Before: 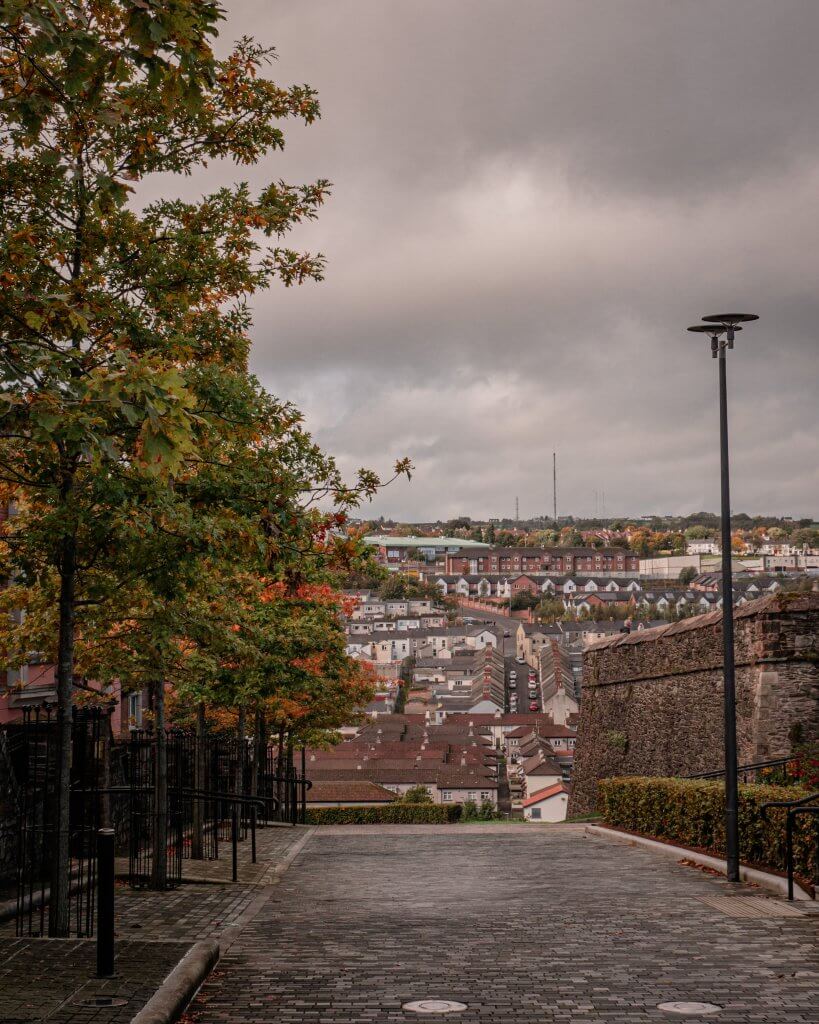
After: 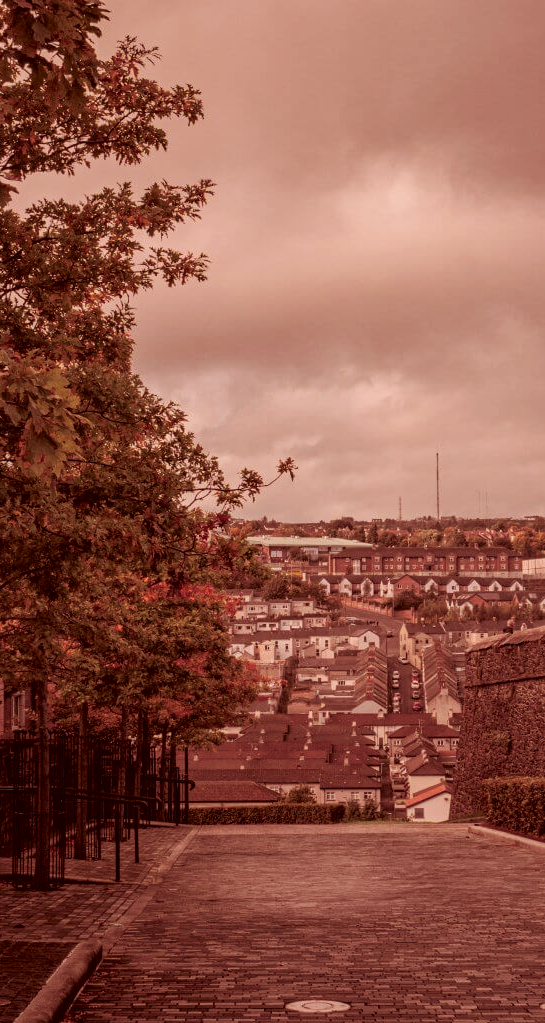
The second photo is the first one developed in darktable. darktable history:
color correction: highlights a* 9.03, highlights b* 8.71, shadows a* 40, shadows b* 40, saturation 0.8
crop and rotate: left 14.292%, right 19.041%
split-toning: highlights › hue 298.8°, highlights › saturation 0.73, compress 41.76%
